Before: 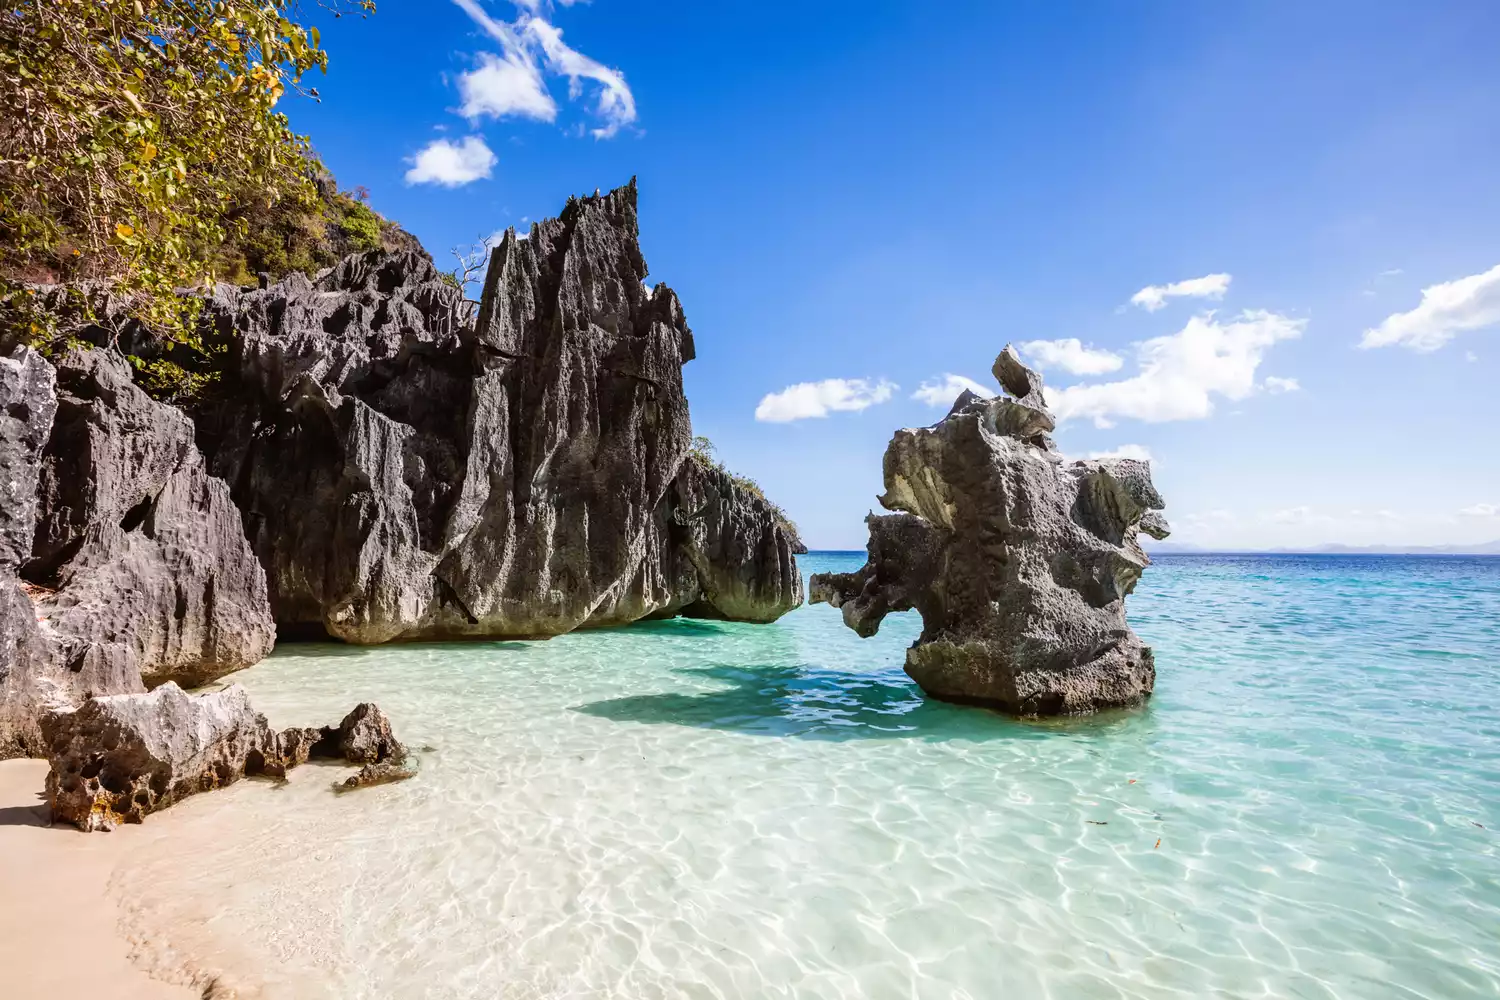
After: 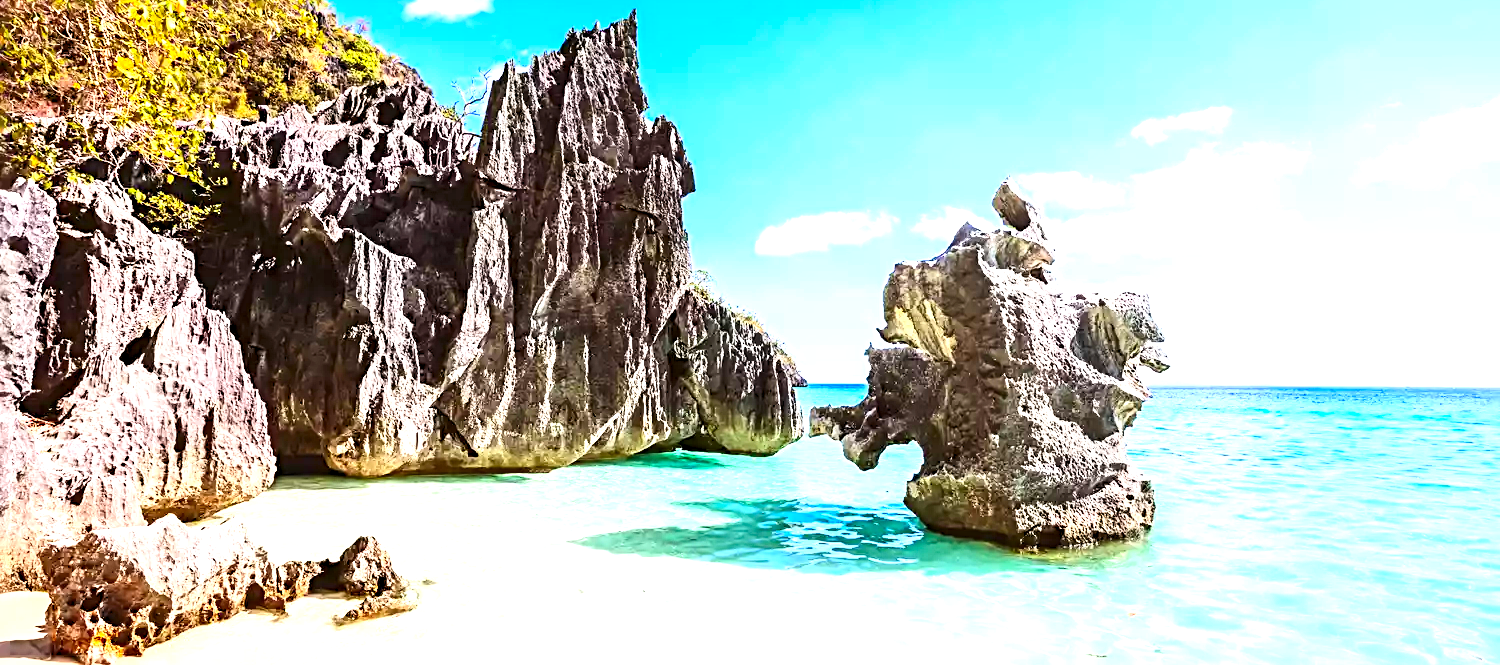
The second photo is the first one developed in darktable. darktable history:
contrast brightness saturation: contrast 0.229, brightness 0.096, saturation 0.293
sharpen: radius 3.998
levels: levels [0.018, 0.493, 1]
exposure: black level correction 0, exposure 1.502 EV, compensate highlight preservation false
crop: top 16.768%, bottom 16.685%
